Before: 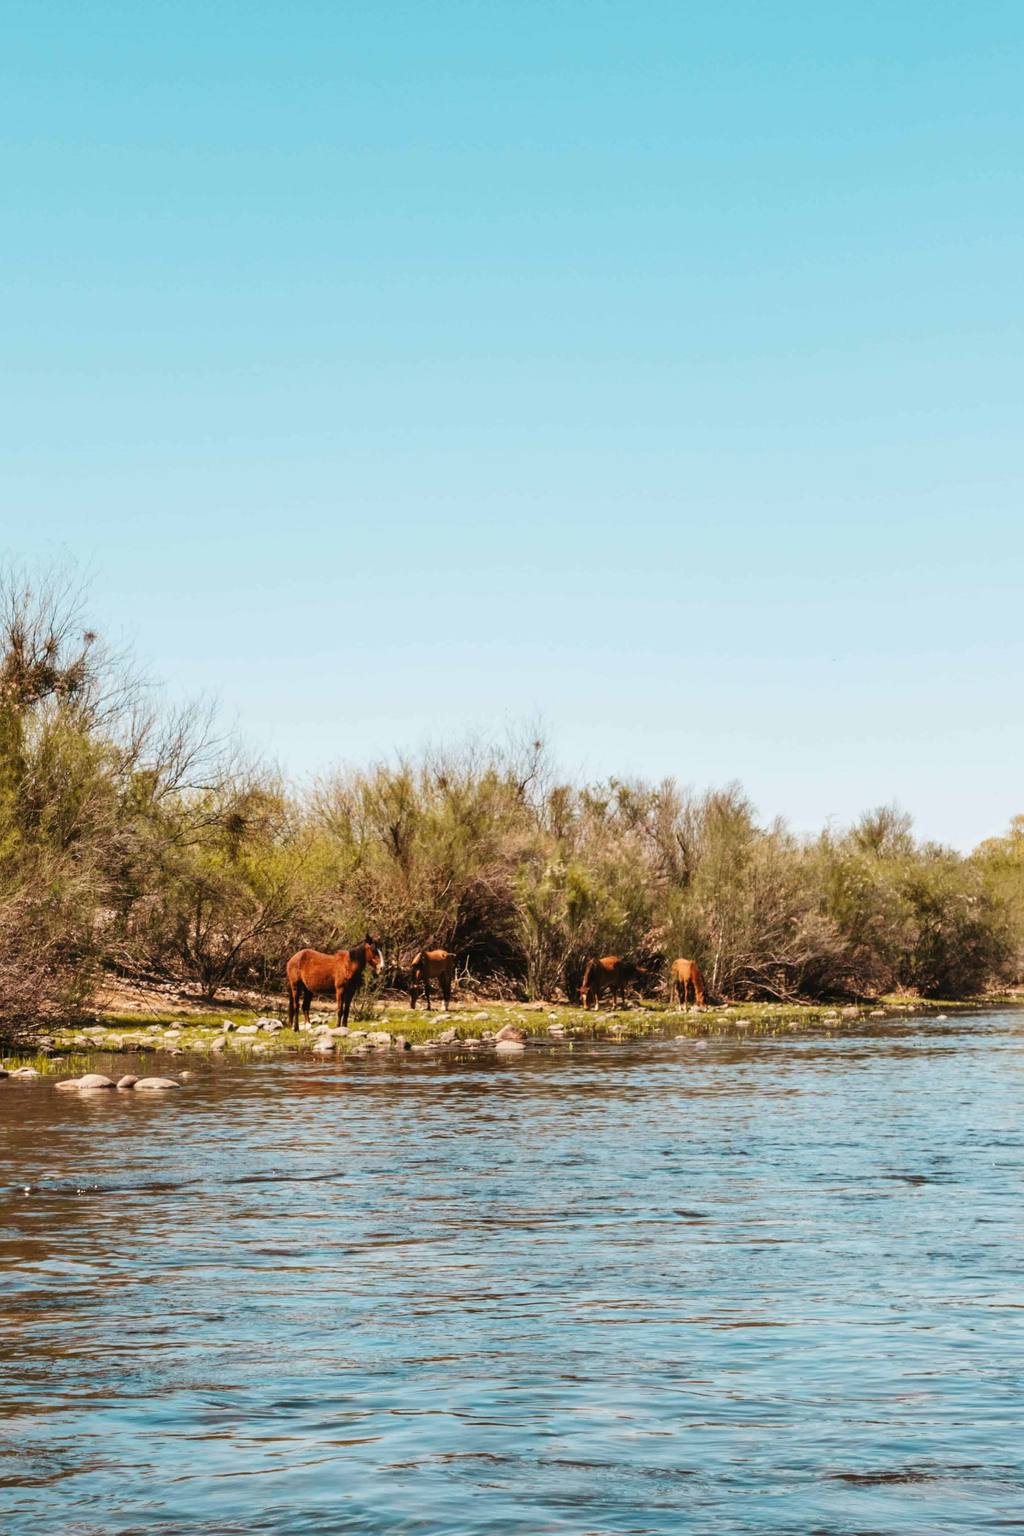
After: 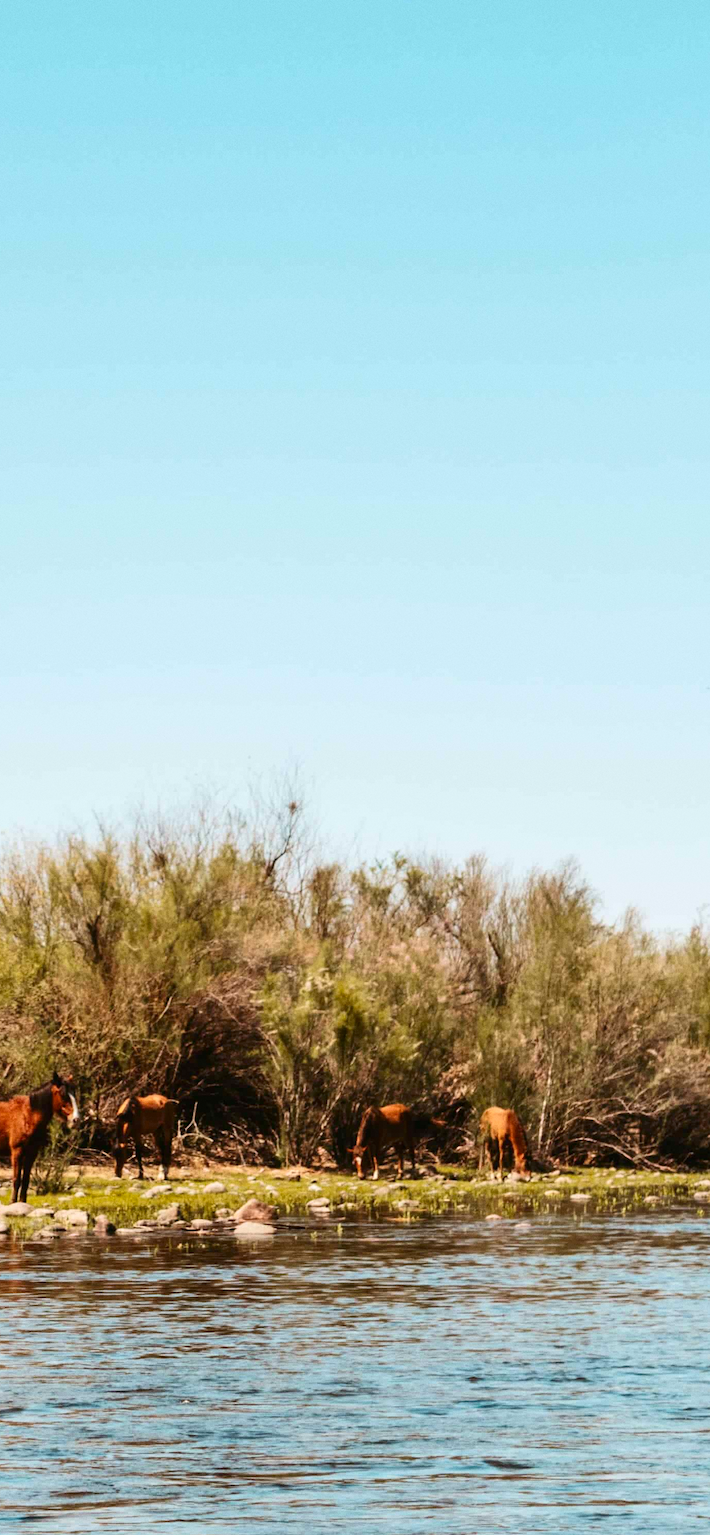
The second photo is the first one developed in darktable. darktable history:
grain: coarseness 0.09 ISO
contrast brightness saturation: contrast 0.15, brightness -0.01, saturation 0.1
crop: left 32.075%, top 10.976%, right 18.355%, bottom 17.596%
